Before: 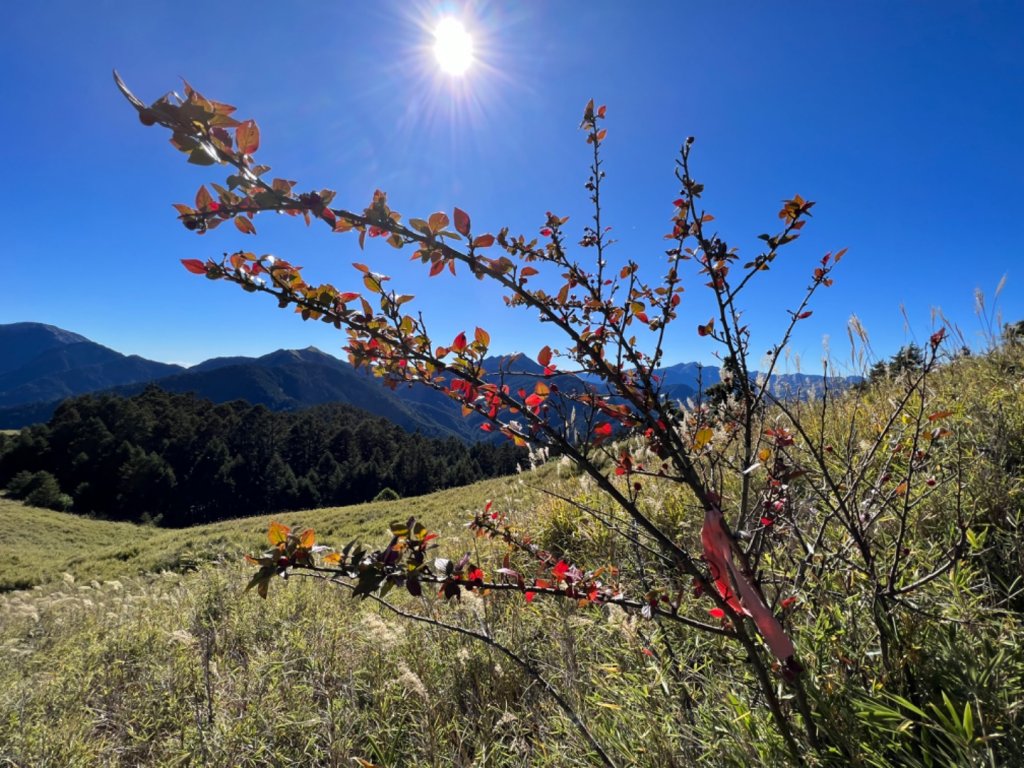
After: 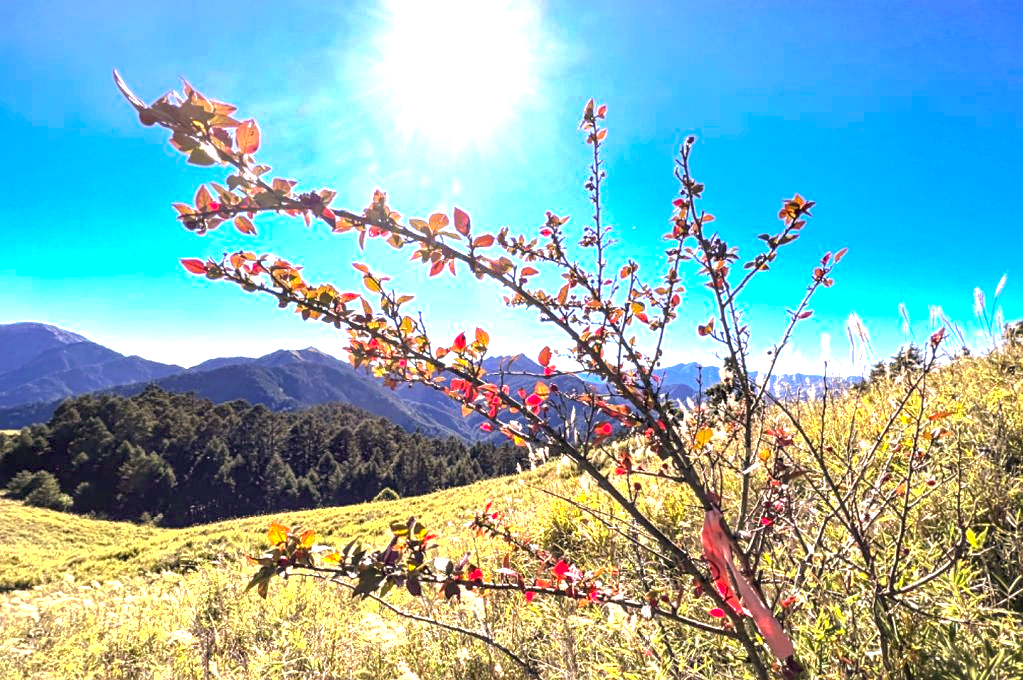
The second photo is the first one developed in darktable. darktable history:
local contrast: detail 130%
color correction: highlights a* 11.67, highlights b* 12.14
crop and rotate: top 0%, bottom 11.345%
exposure: exposure 1.991 EV, compensate highlight preservation false
sharpen: amount 0.217
tone curve: curves: ch0 [(0, 0) (0.003, 0.032) (0.011, 0.04) (0.025, 0.058) (0.044, 0.084) (0.069, 0.107) (0.1, 0.13) (0.136, 0.158) (0.177, 0.193) (0.224, 0.236) (0.277, 0.283) (0.335, 0.335) (0.399, 0.399) (0.468, 0.467) (0.543, 0.533) (0.623, 0.612) (0.709, 0.698) (0.801, 0.776) (0.898, 0.848) (1, 1)], preserve colors none
